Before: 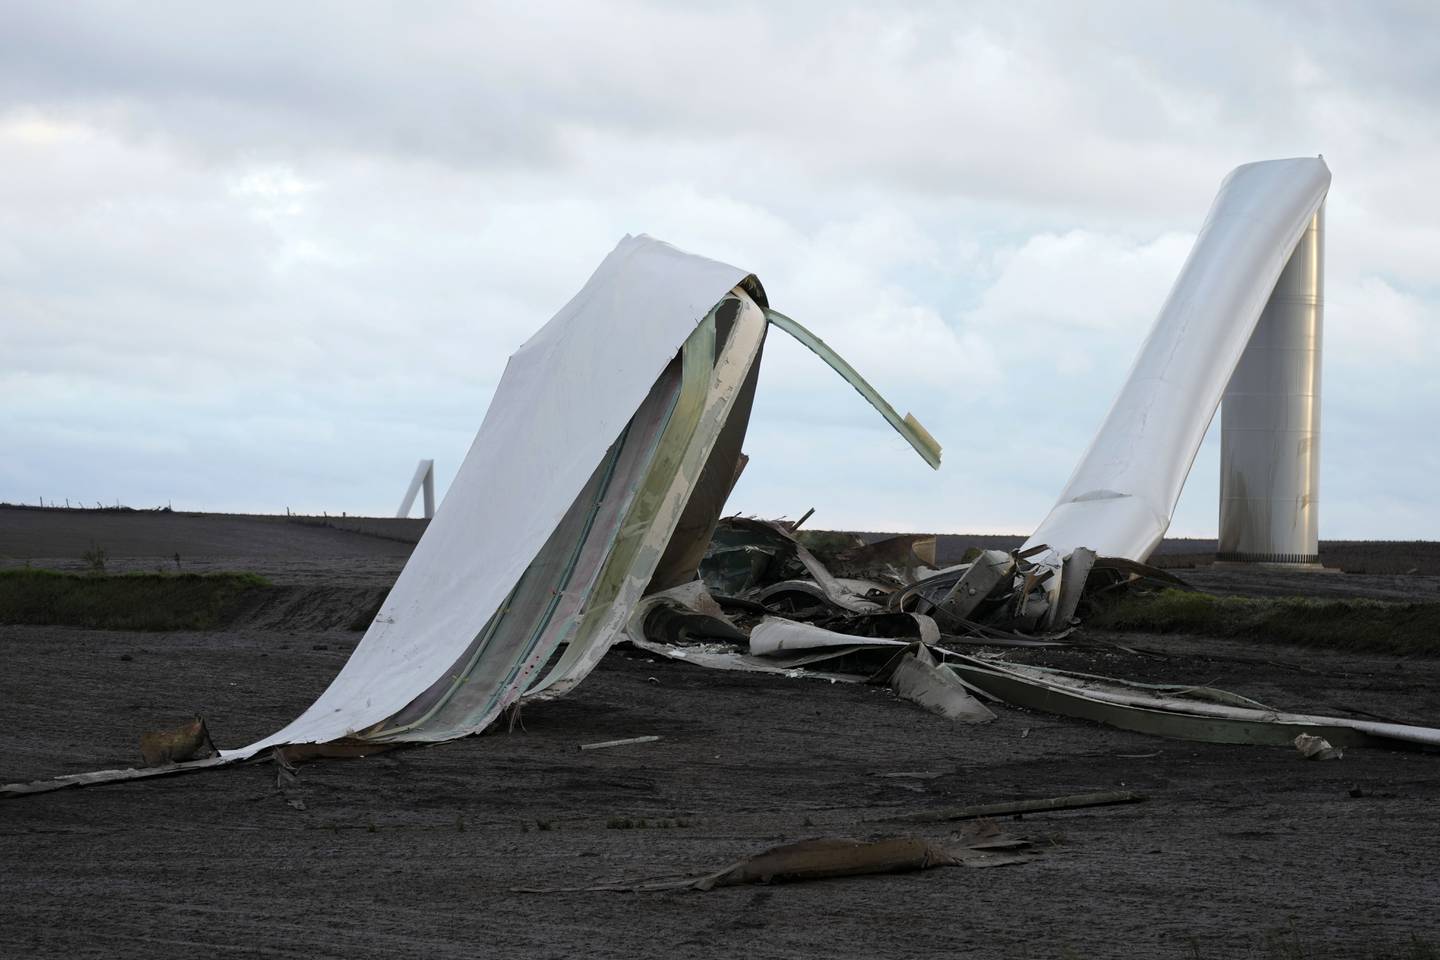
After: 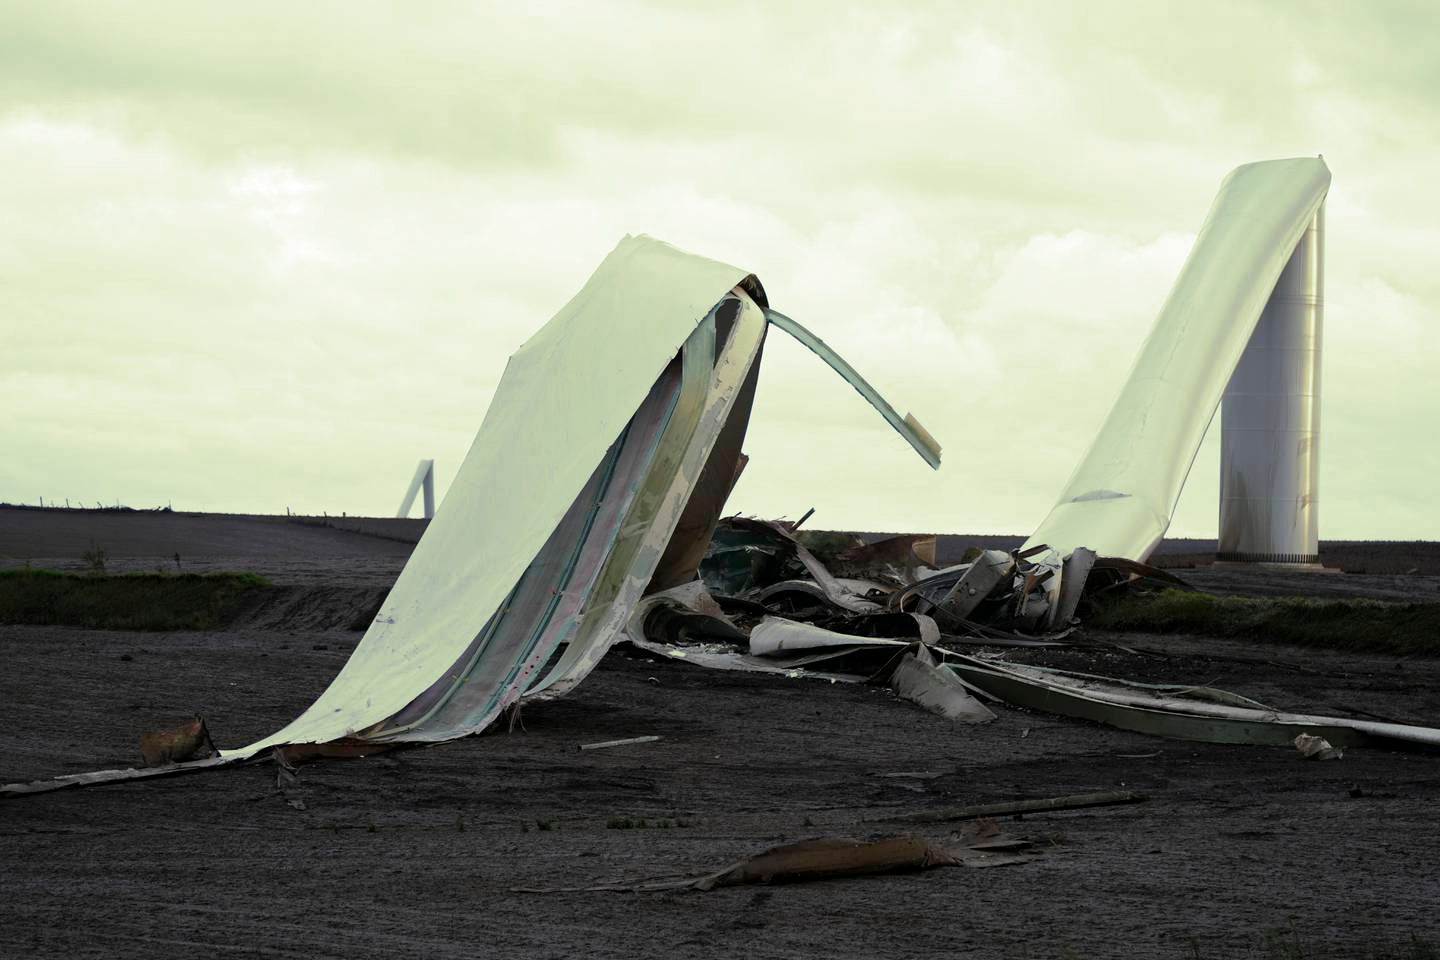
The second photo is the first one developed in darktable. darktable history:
split-toning: shadows › hue 290.82°, shadows › saturation 0.34, highlights › saturation 0.38, balance 0, compress 50%
